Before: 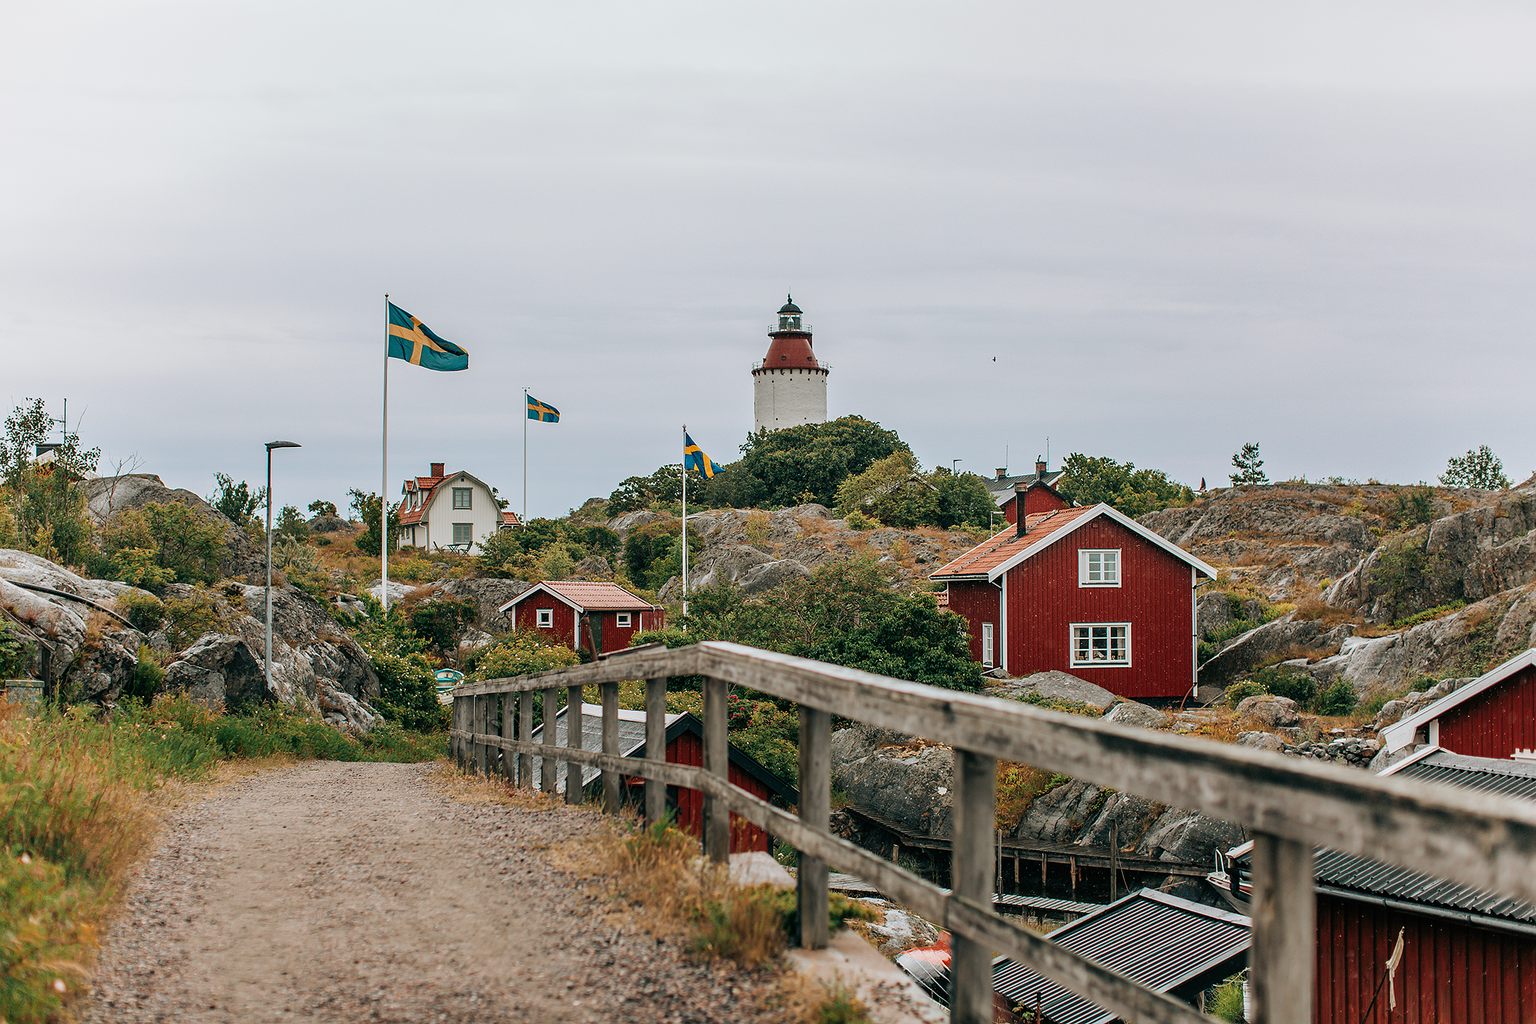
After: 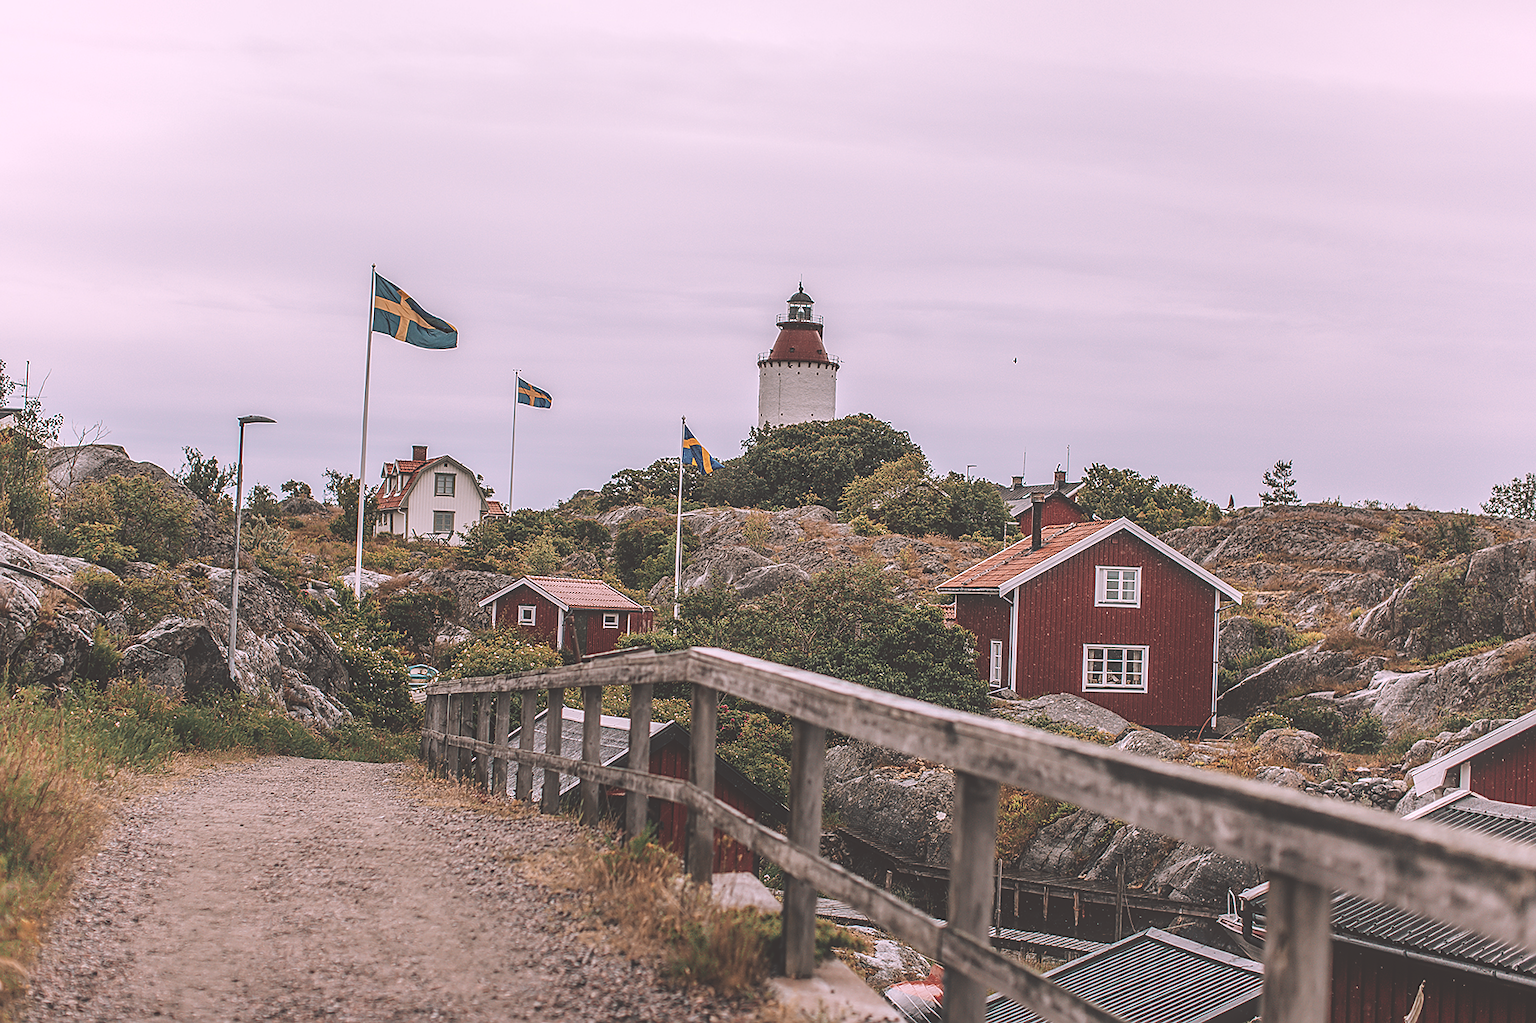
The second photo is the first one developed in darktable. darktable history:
contrast equalizer: y [[0.46, 0.454, 0.451, 0.451, 0.455, 0.46], [0.5 ×6], [0.5 ×6], [0 ×6], [0 ×6]]
local contrast: highlights 19%, detail 186%
exposure: black level correction -0.087, compensate highlight preservation false
color correction: highlights a* 12.23, highlights b* 5.41
sharpen: on, module defaults
graduated density: rotation -180°, offset 24.95
crop and rotate: angle -2.38°
white balance: red 0.954, blue 1.079
